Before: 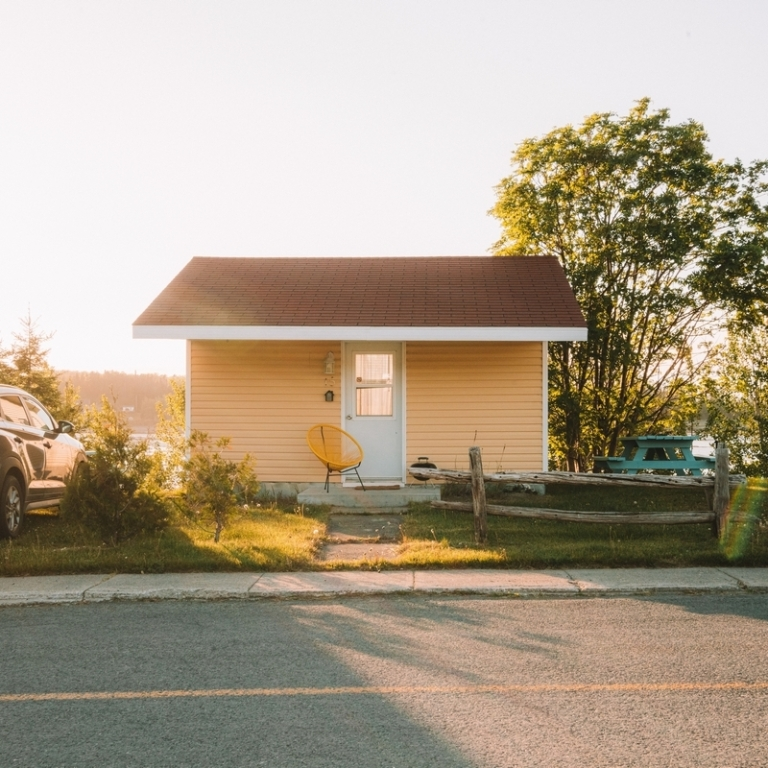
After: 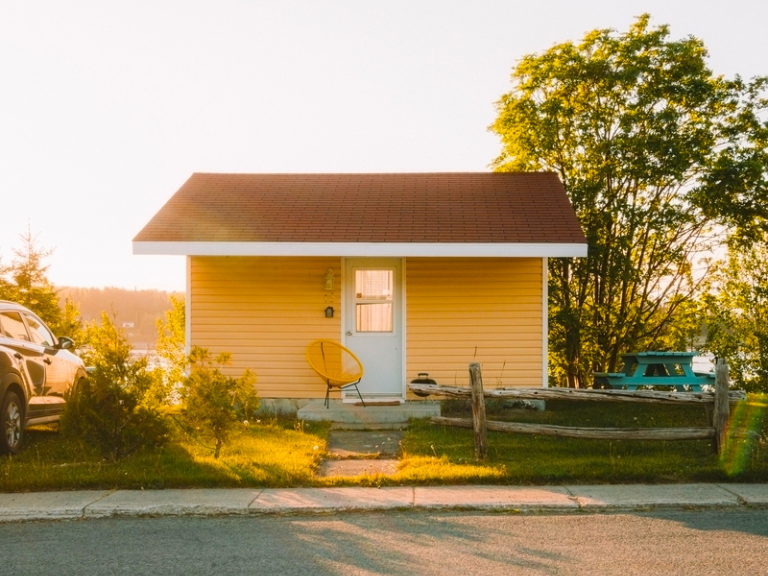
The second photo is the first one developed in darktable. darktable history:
crop: top 11.009%, bottom 13.871%
color balance rgb: linear chroma grading › global chroma 25.152%, perceptual saturation grading › global saturation 19.605%
exposure: compensate exposure bias true, compensate highlight preservation false
